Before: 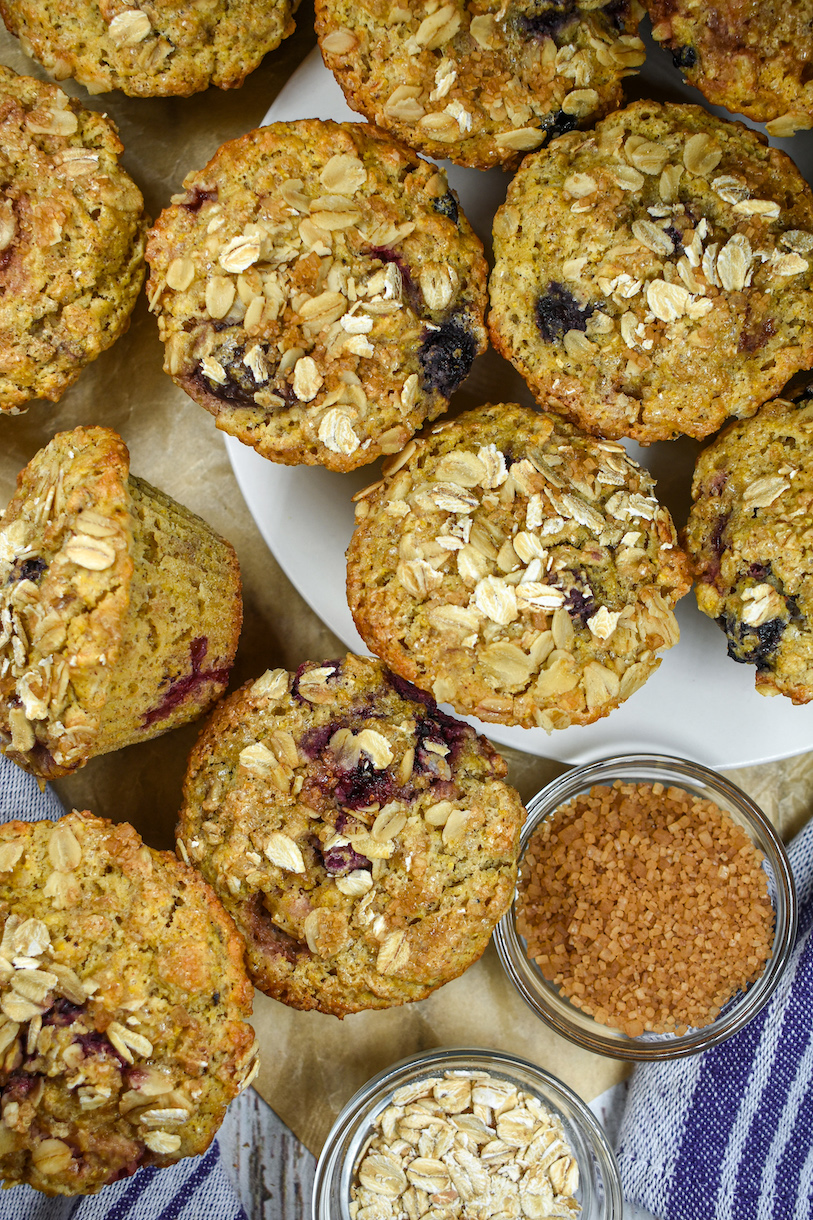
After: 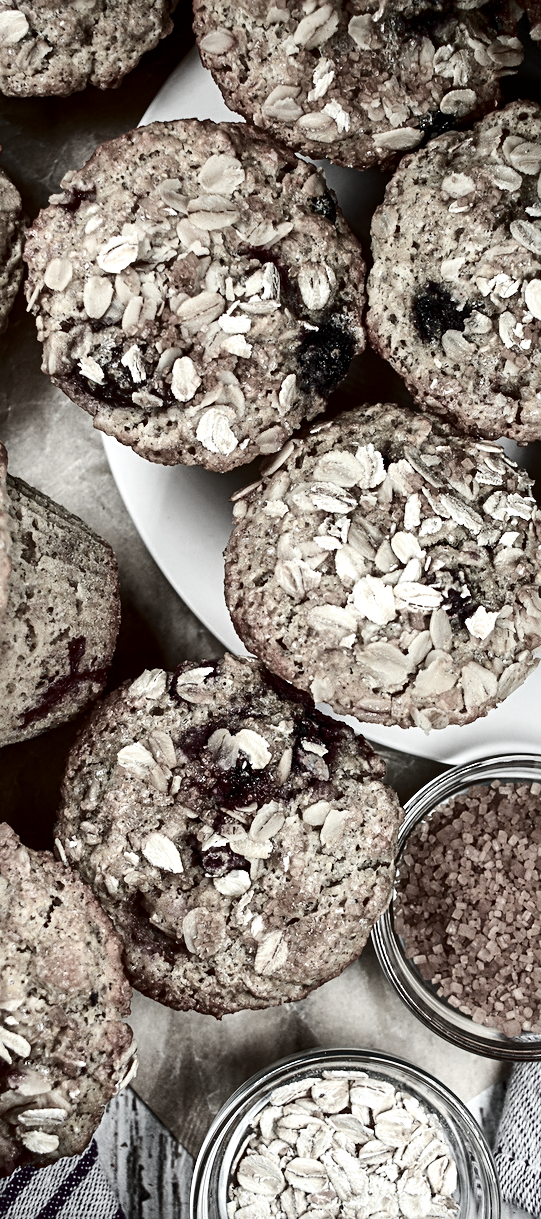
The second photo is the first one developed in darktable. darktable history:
exposure: black level correction 0.005, exposure 0.286 EV, compensate highlight preservation false
contrast brightness saturation: contrast 0.24, brightness -0.24, saturation 0.14
color contrast: green-magenta contrast 0.3, blue-yellow contrast 0.15
sharpen: radius 2.529, amount 0.323
crop and rotate: left 15.055%, right 18.278%
